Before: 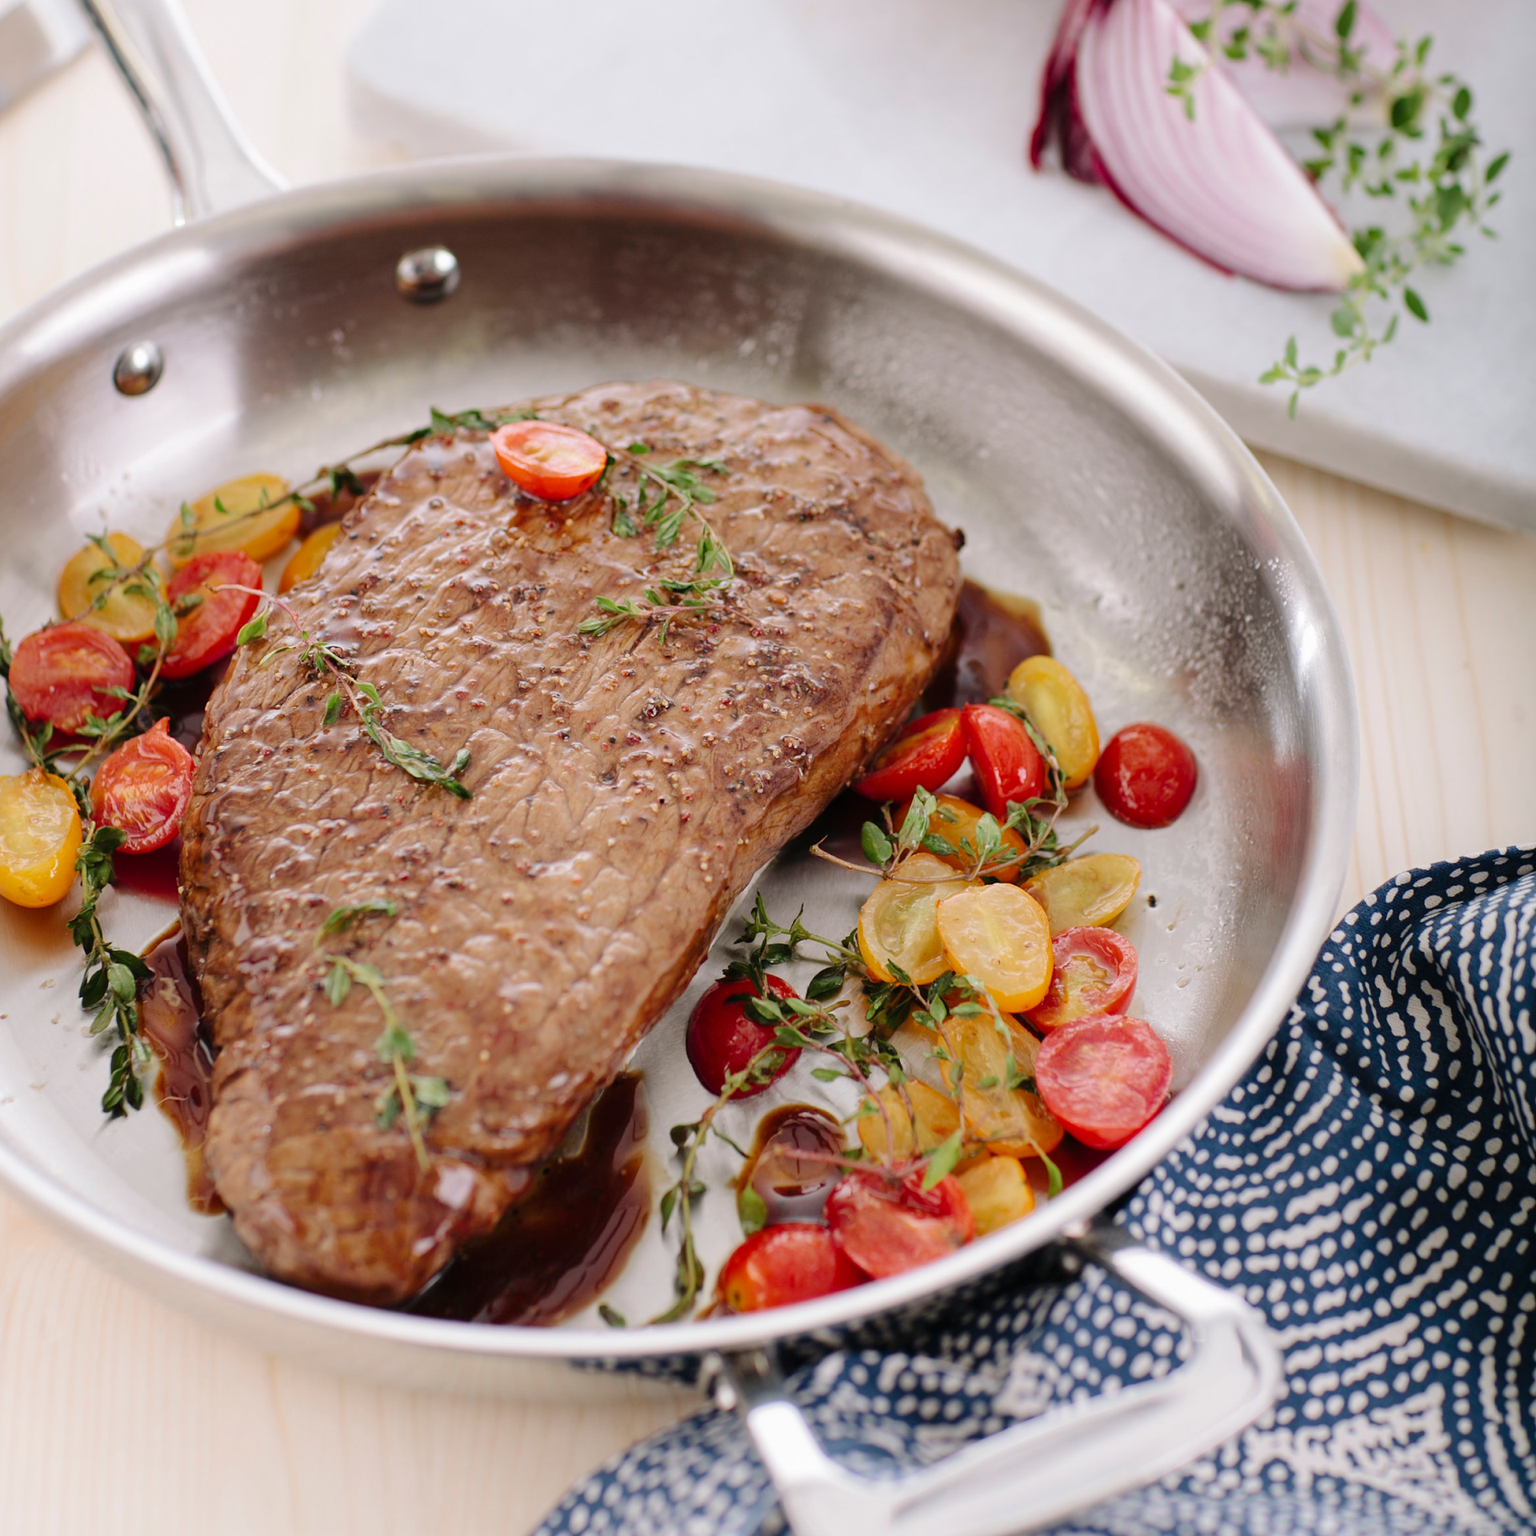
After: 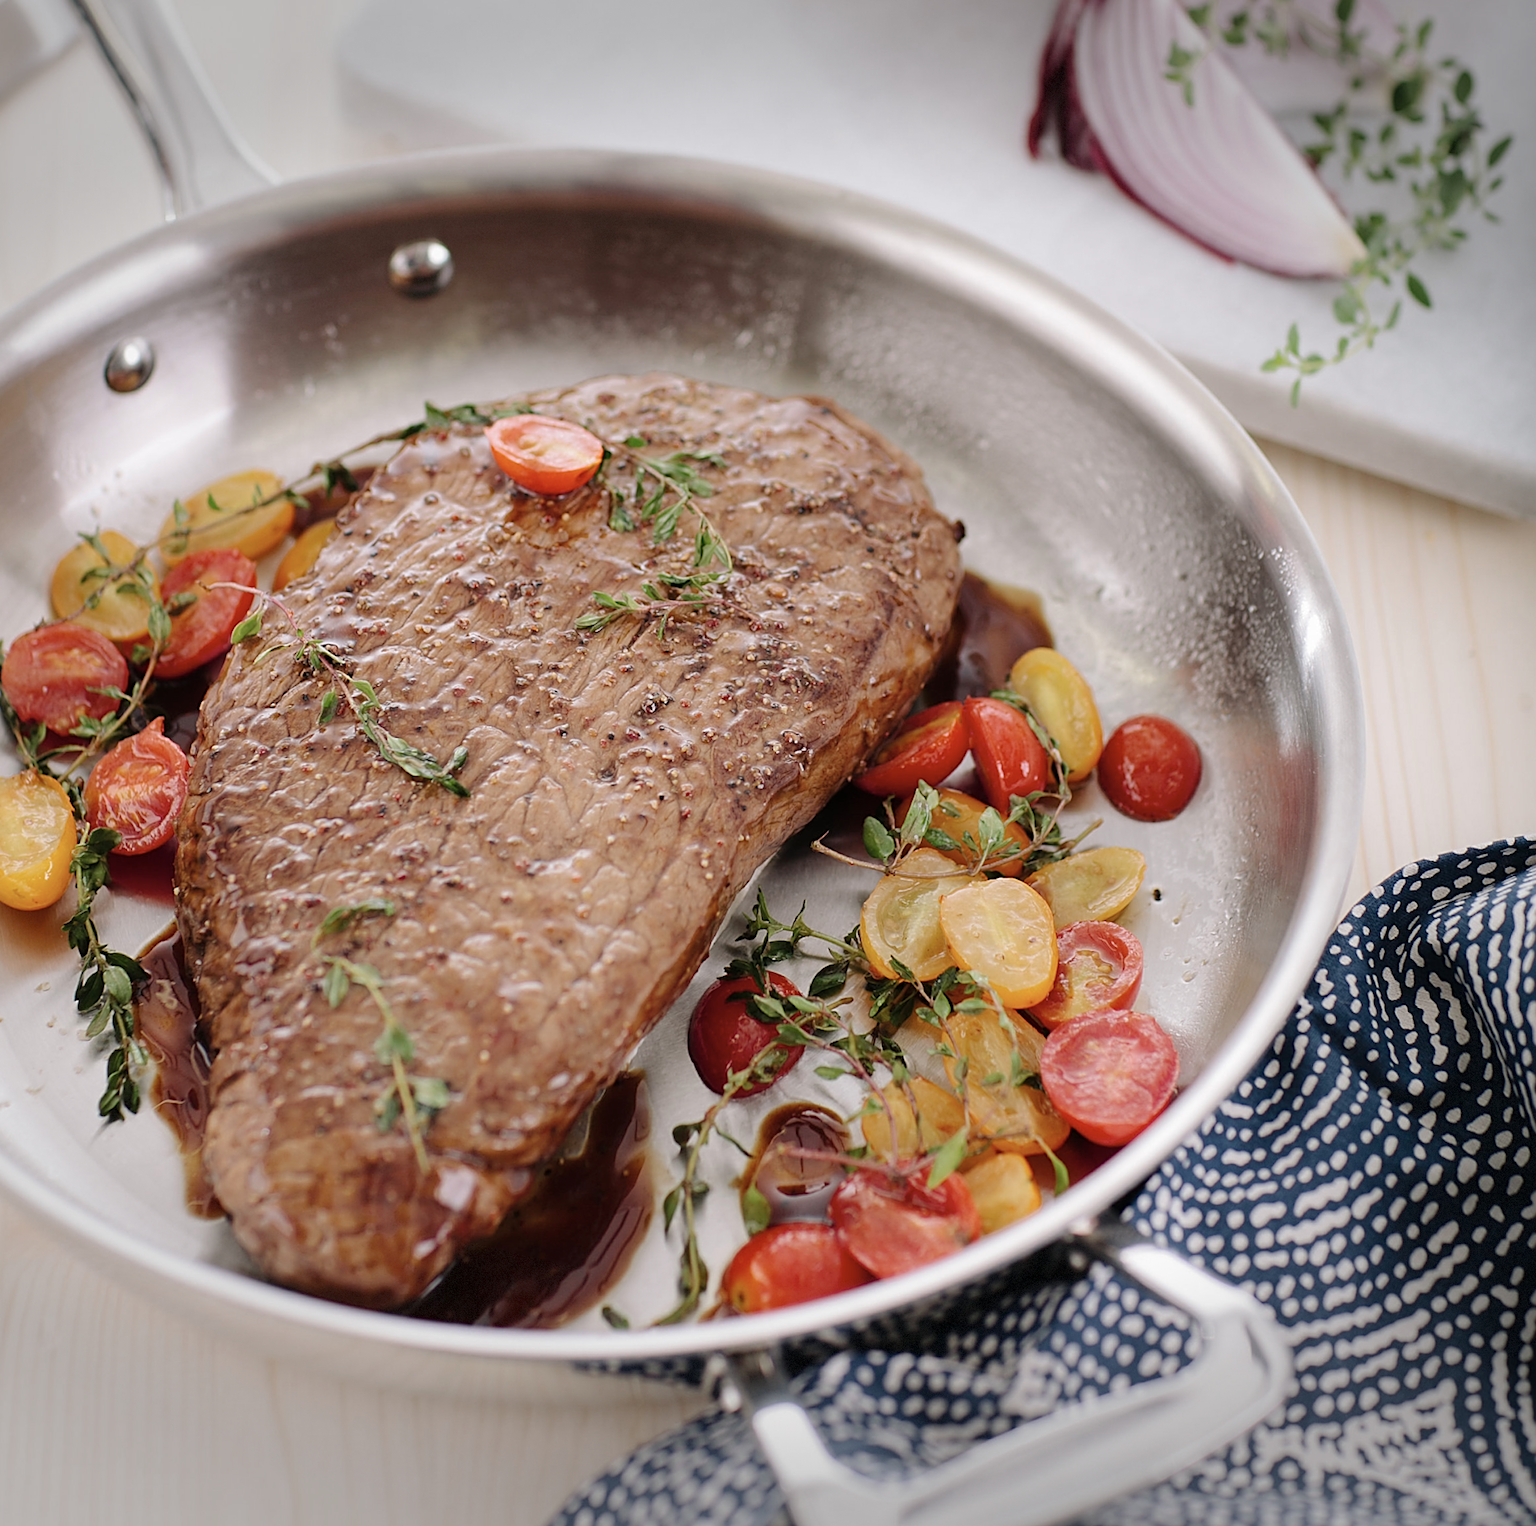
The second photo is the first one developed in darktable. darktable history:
vignetting: fall-off start 100%, brightness -0.406, saturation -0.3, width/height ratio 1.324, dithering 8-bit output, unbound false
contrast brightness saturation: saturation -0.17
rotate and perspective: rotation -0.45°, automatic cropping original format, crop left 0.008, crop right 0.992, crop top 0.012, crop bottom 0.988
sharpen: on, module defaults
